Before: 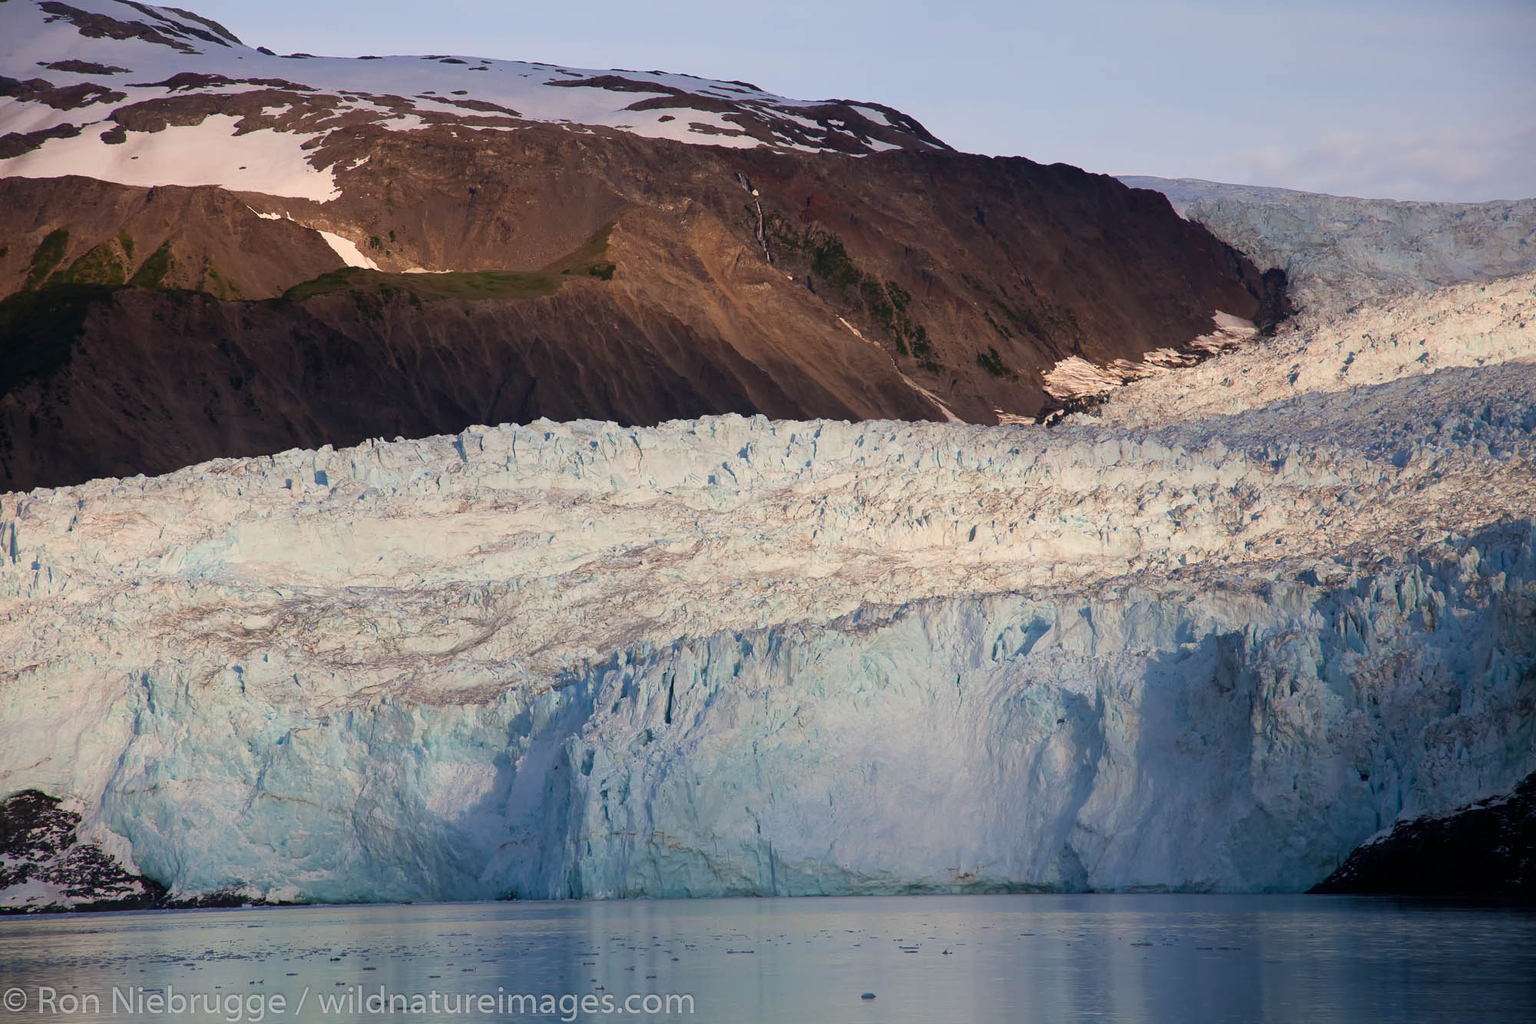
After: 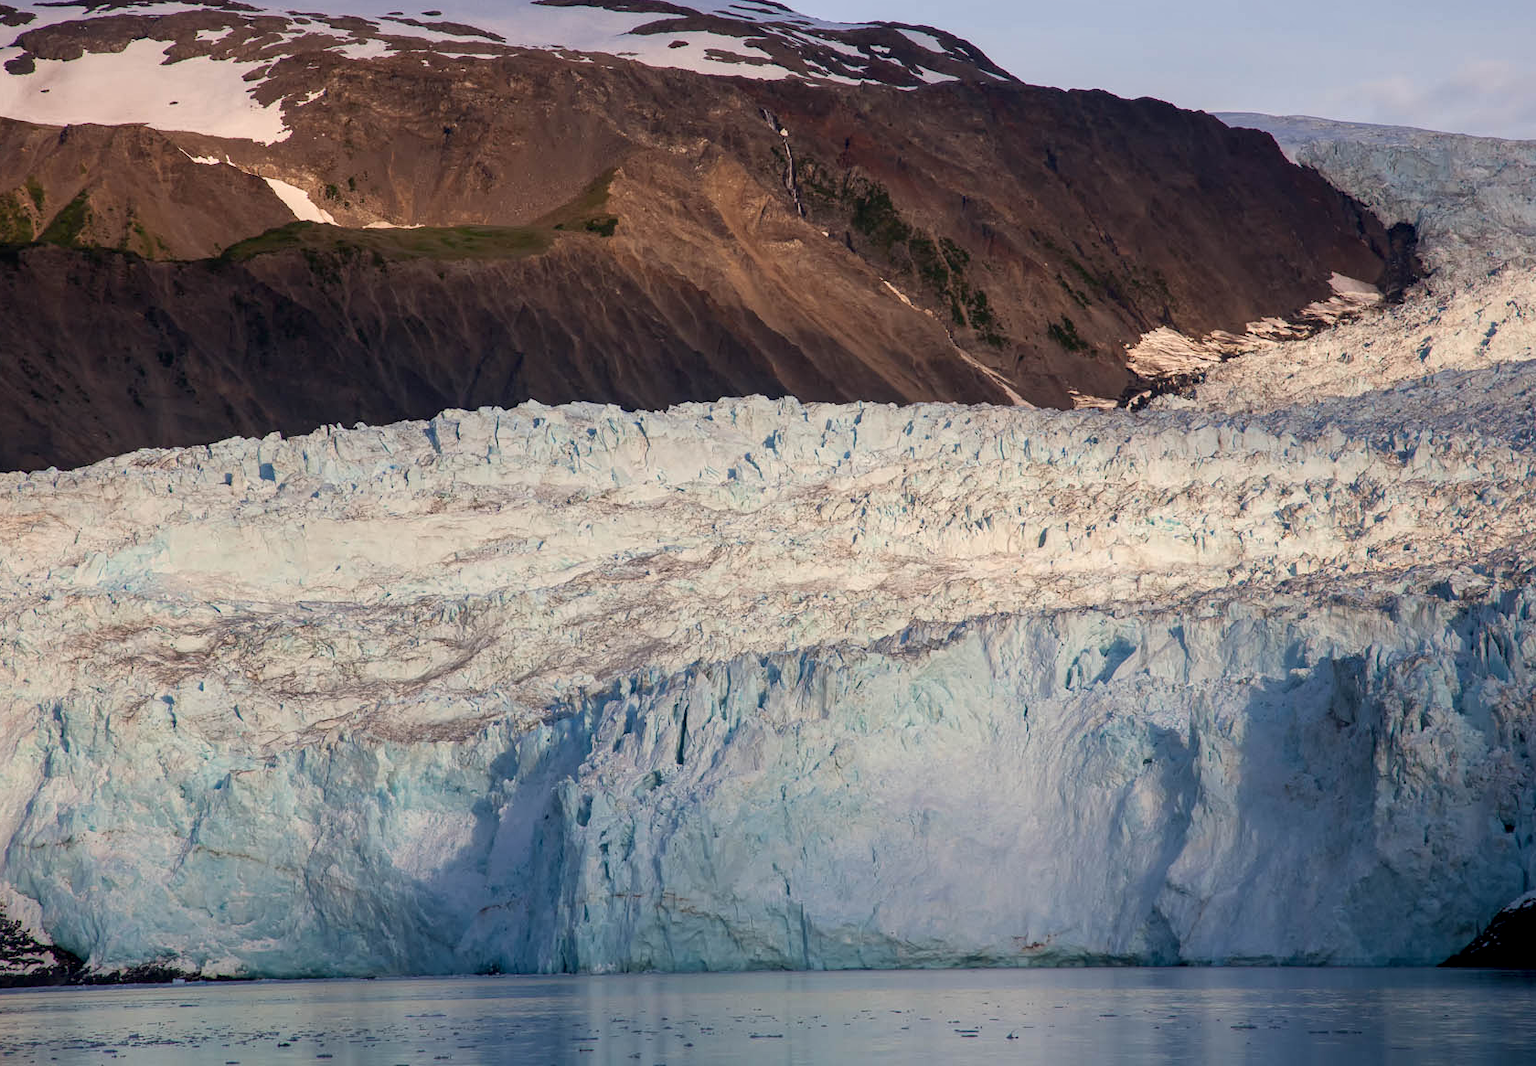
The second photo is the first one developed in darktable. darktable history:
crop: left 6.342%, top 7.99%, right 9.527%, bottom 3.909%
local contrast: on, module defaults
exposure: black level correction 0.001, compensate highlight preservation false
